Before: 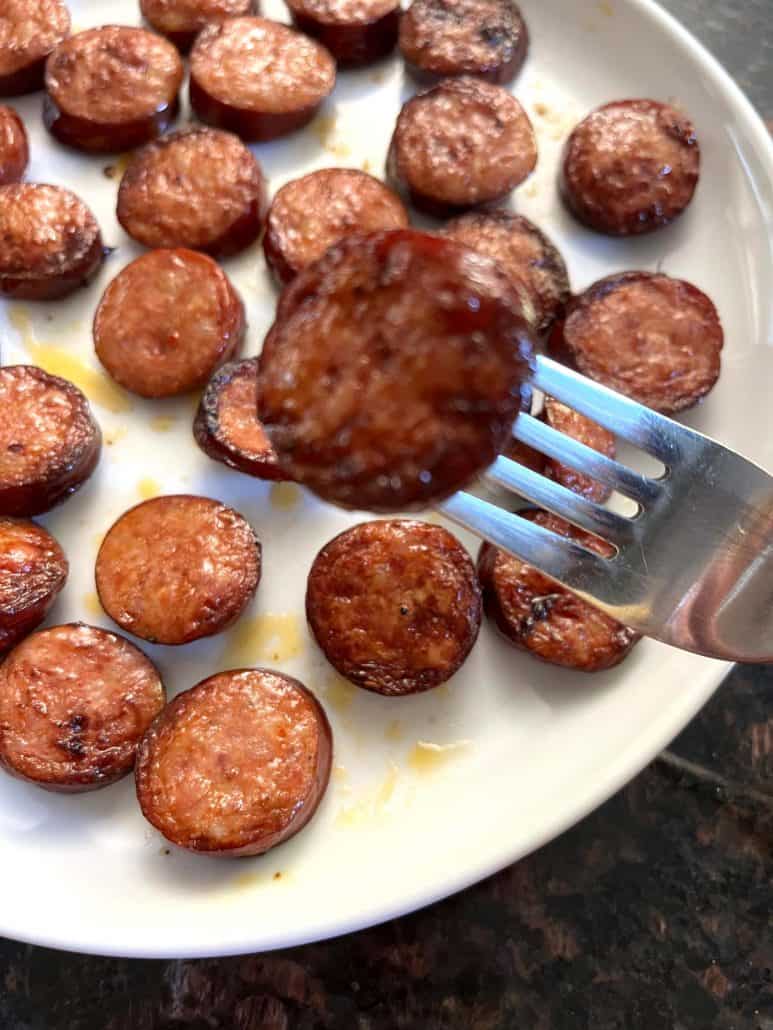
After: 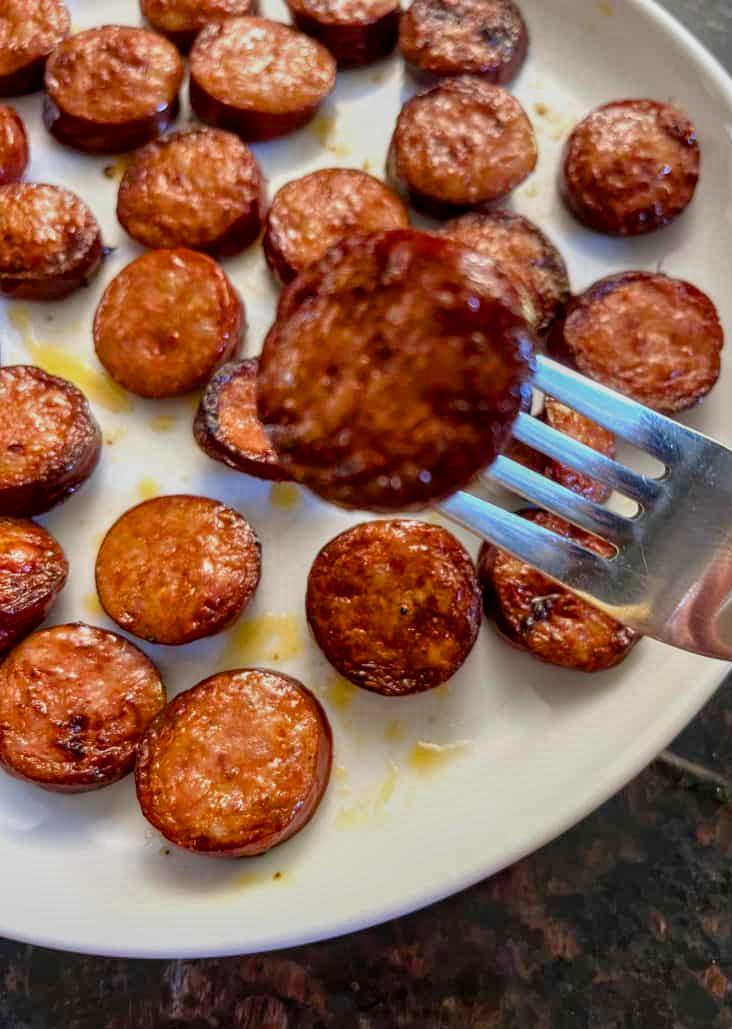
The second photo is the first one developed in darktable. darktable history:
local contrast: on, module defaults
tone equalizer: -8 EV -0.001 EV, -7 EV 0.004 EV, -6 EV -0.04 EV, -5 EV 0.012 EV, -4 EV -0.016 EV, -3 EV 0.008 EV, -2 EV -0.083 EV, -1 EV -0.312 EV, +0 EV -0.555 EV
color balance rgb: perceptual saturation grading › global saturation 27.574%, perceptual saturation grading › highlights -25.698%, perceptual saturation grading › shadows 24.941%, global vibrance 20%
crop and rotate: left 0%, right 5.266%
